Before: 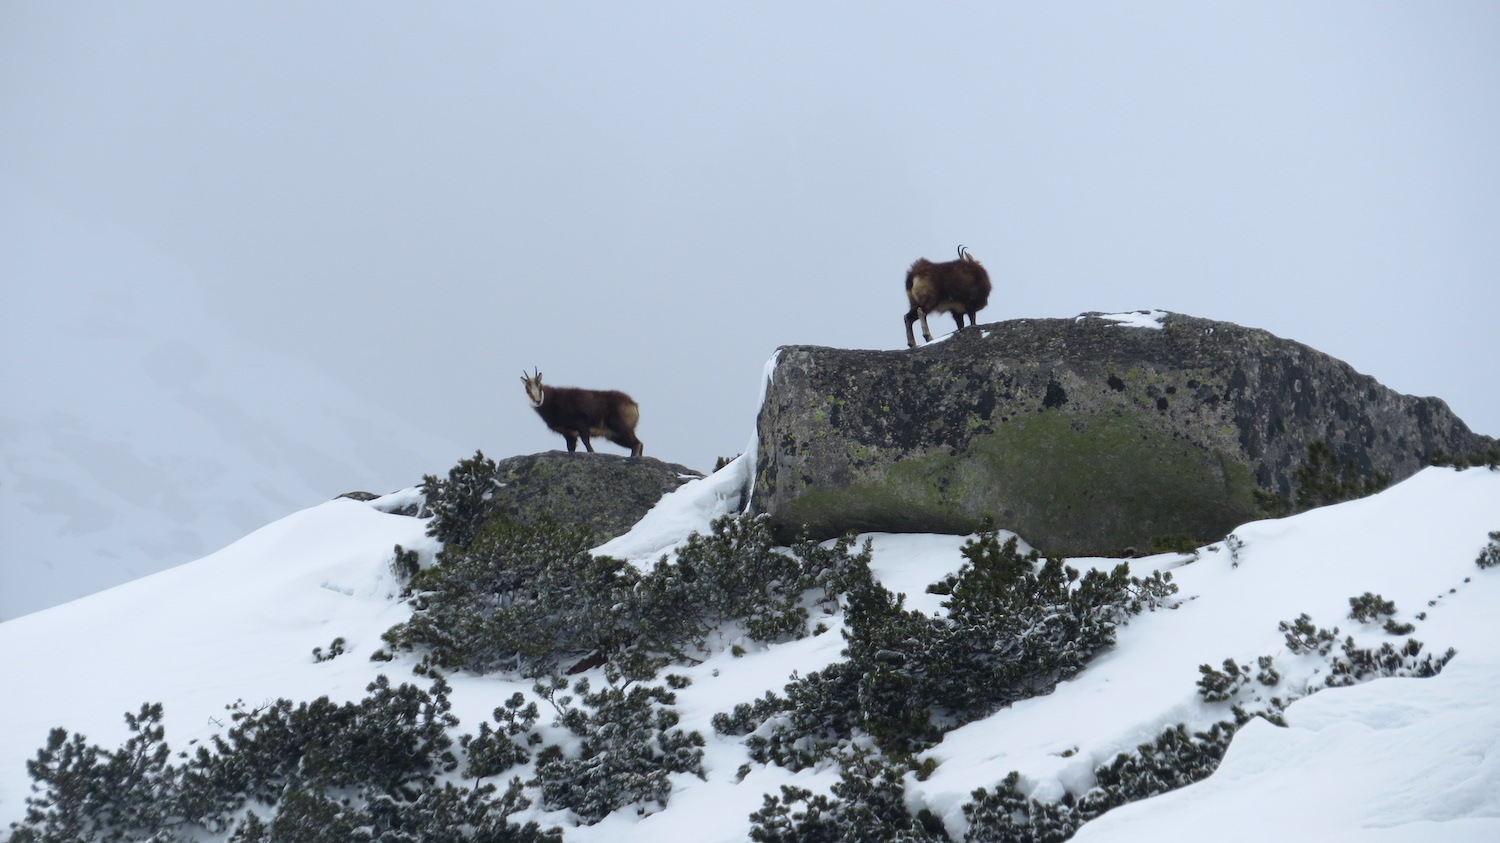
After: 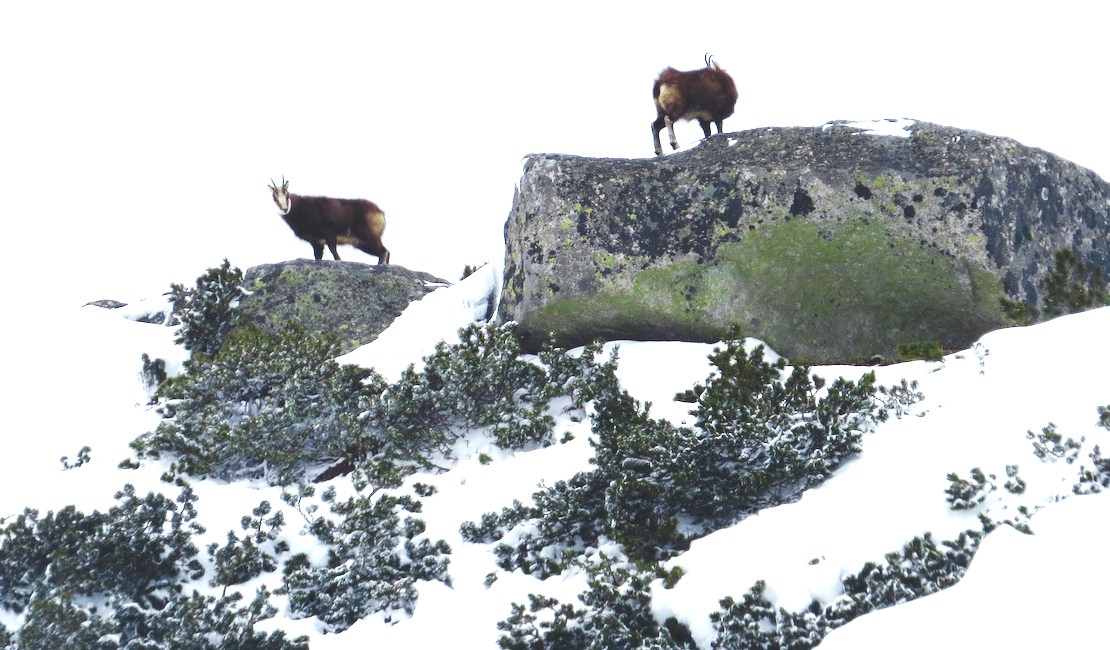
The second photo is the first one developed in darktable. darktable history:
tone curve: curves: ch0 [(0, 0) (0.003, 0.077) (0.011, 0.089) (0.025, 0.105) (0.044, 0.122) (0.069, 0.134) (0.1, 0.151) (0.136, 0.171) (0.177, 0.198) (0.224, 0.23) (0.277, 0.273) (0.335, 0.343) (0.399, 0.422) (0.468, 0.508) (0.543, 0.601) (0.623, 0.695) (0.709, 0.782) (0.801, 0.866) (0.898, 0.934) (1, 1)], preserve colors none
color contrast: green-magenta contrast 1.1, blue-yellow contrast 1.1, unbound 0
exposure: exposure 1.25 EV, compensate exposure bias true, compensate highlight preservation false
crop: left 16.871%, top 22.857%, right 9.116%
